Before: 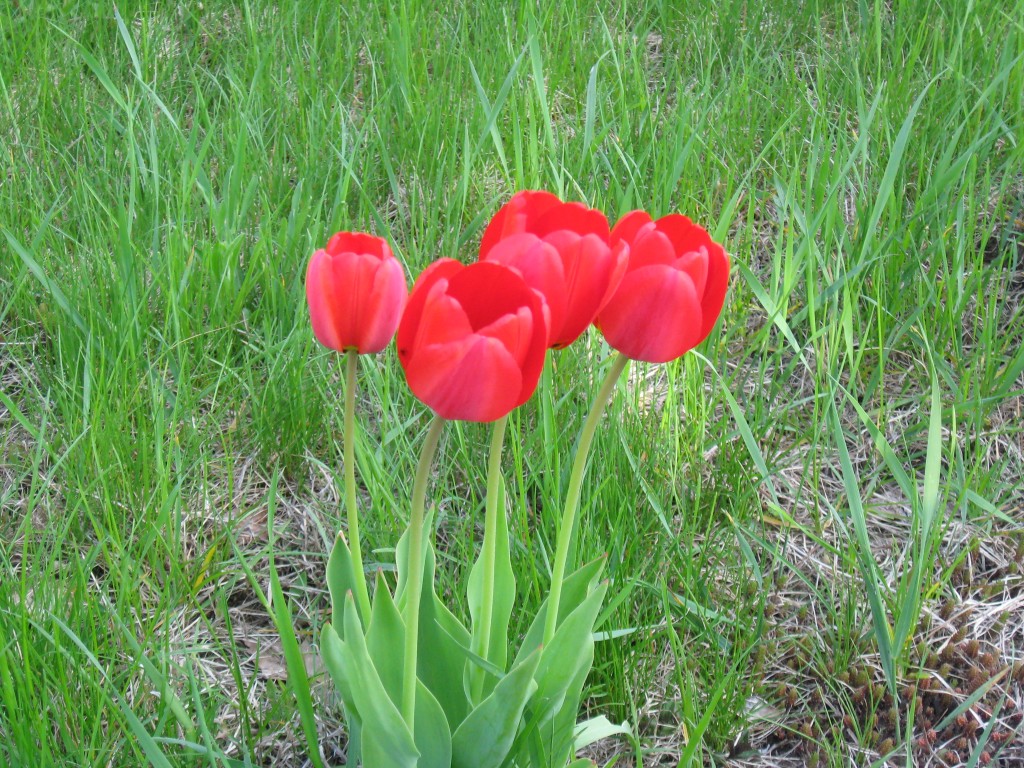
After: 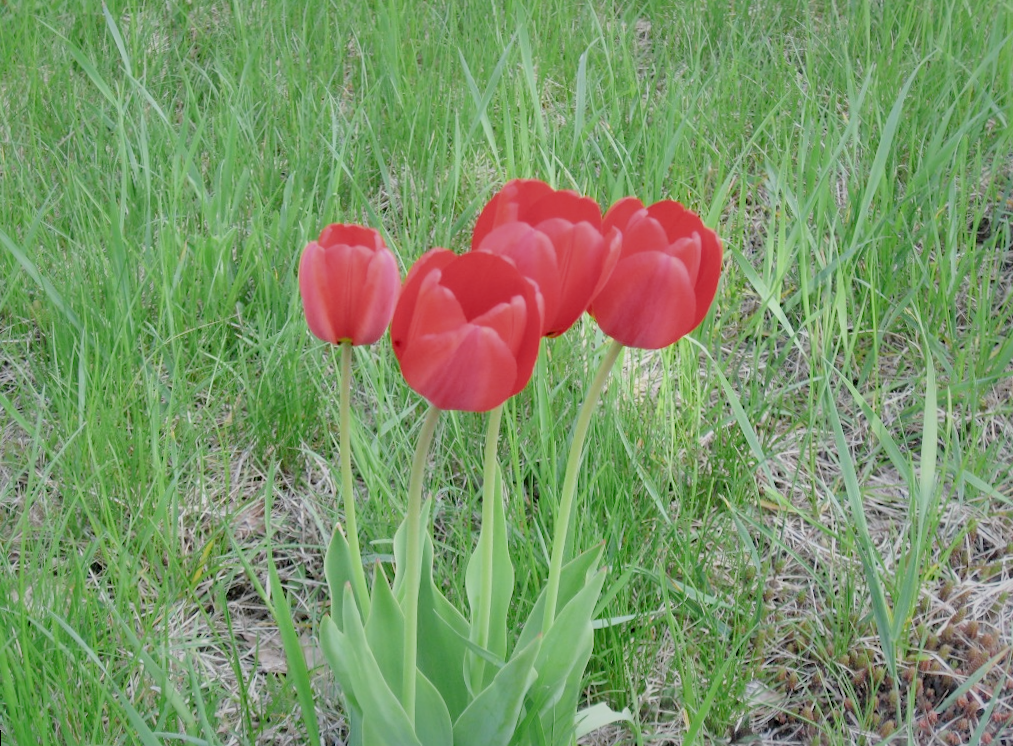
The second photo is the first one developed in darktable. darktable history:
filmic rgb: black relative exposure -4.42 EV, white relative exposure 6.58 EV, hardness 1.85, contrast 0.5
rotate and perspective: rotation -1°, crop left 0.011, crop right 0.989, crop top 0.025, crop bottom 0.975
exposure: black level correction -0.002, exposure 0.708 EV, compensate exposure bias true, compensate highlight preservation false
local contrast: mode bilateral grid, contrast 100, coarseness 100, detail 165%, midtone range 0.2
